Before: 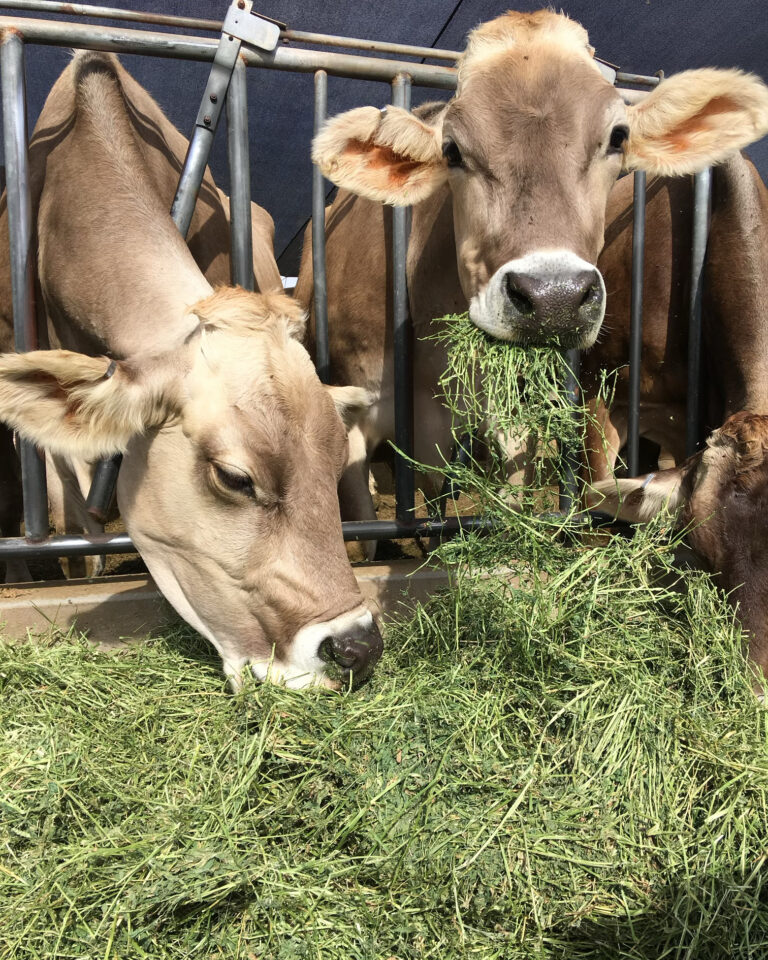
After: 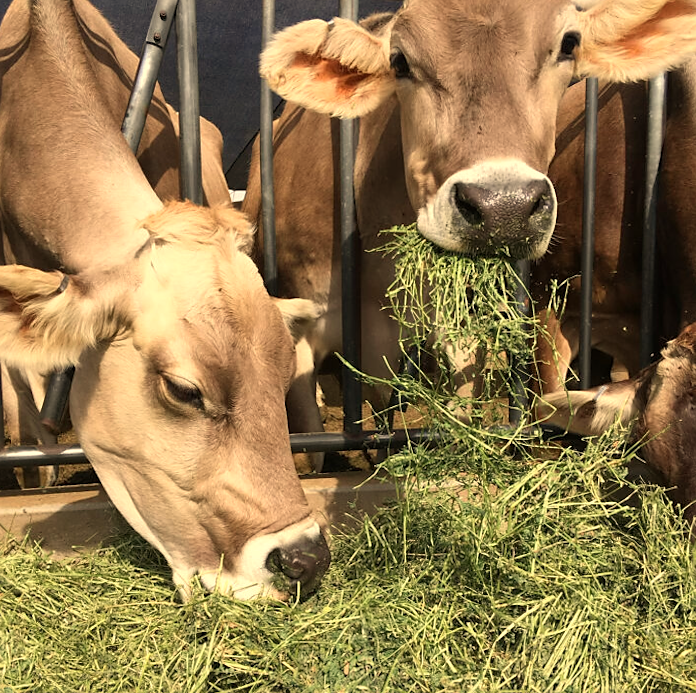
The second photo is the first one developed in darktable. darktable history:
white balance: red 1.123, blue 0.83
crop: left 5.596%, top 10.314%, right 3.534%, bottom 19.395%
sharpen: radius 1.458, amount 0.398, threshold 1.271
rotate and perspective: lens shift (horizontal) -0.055, automatic cropping off
